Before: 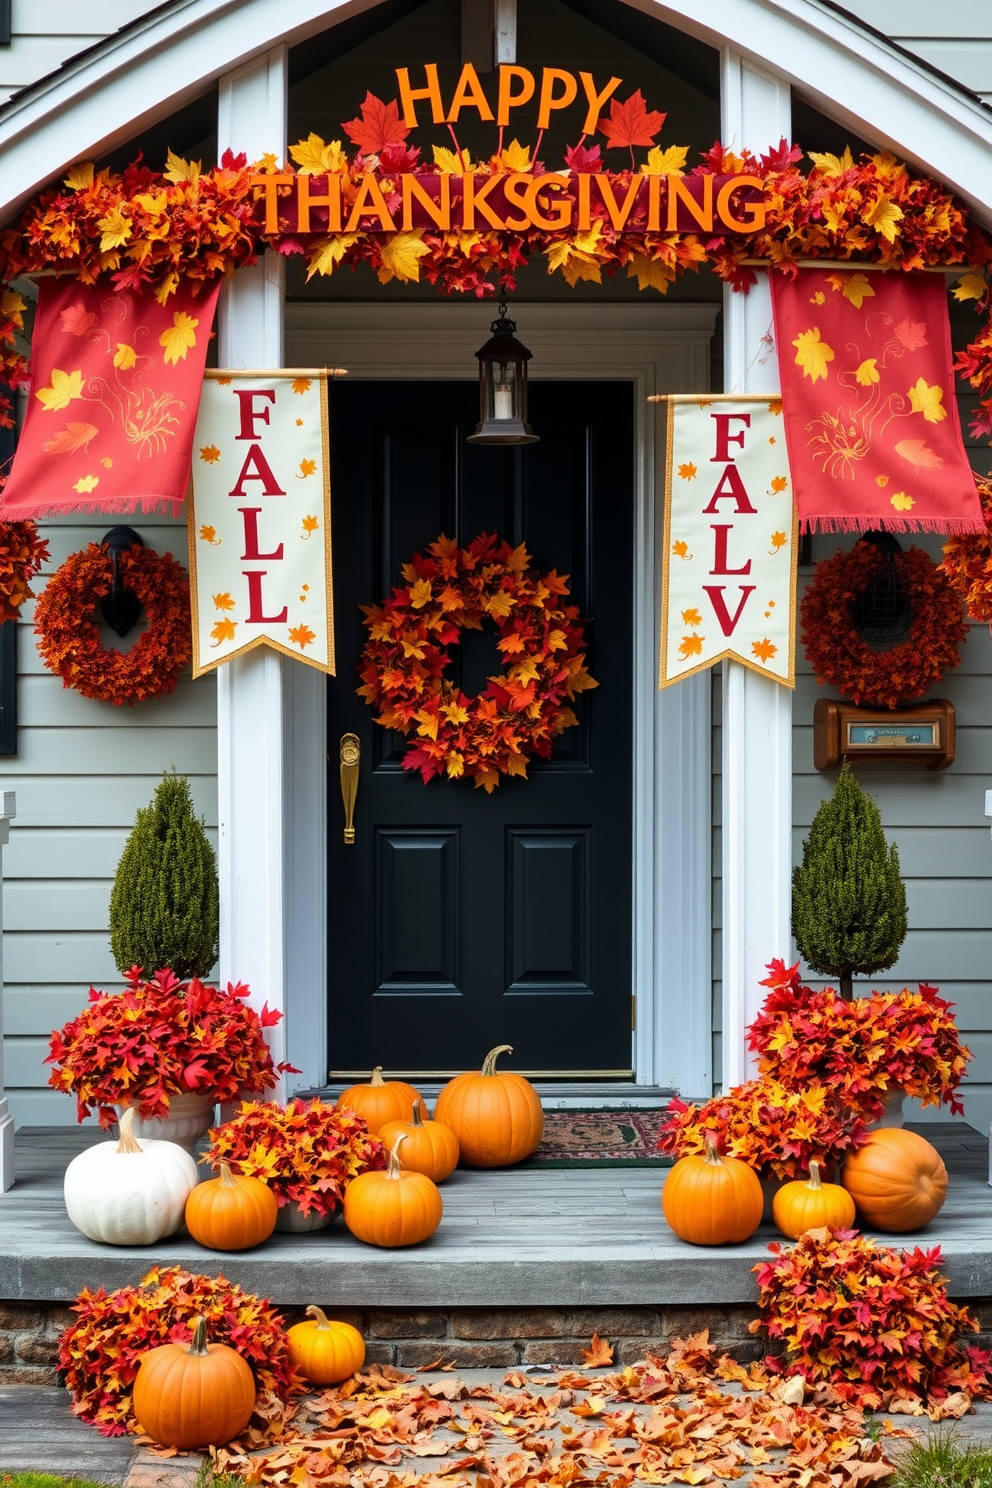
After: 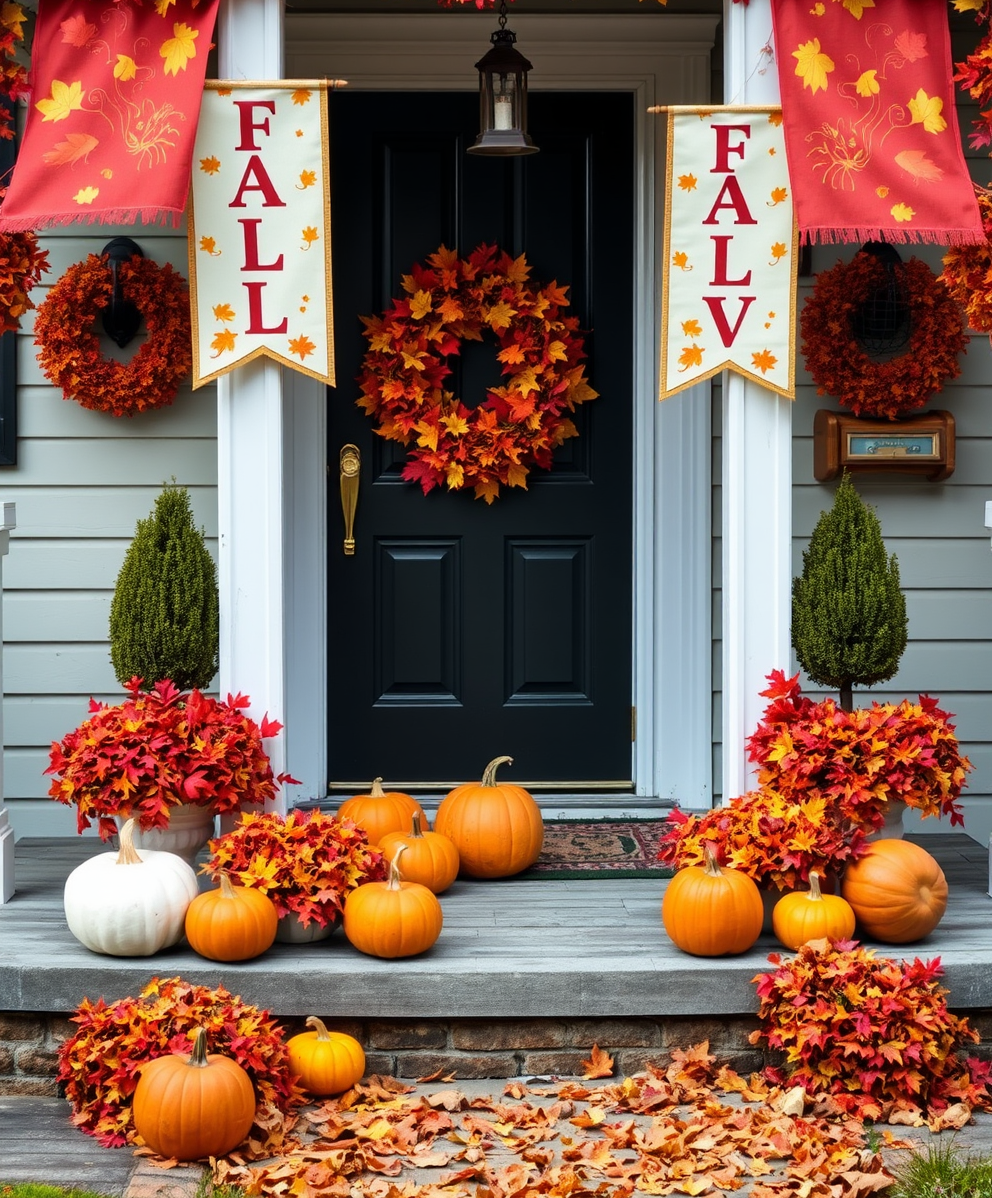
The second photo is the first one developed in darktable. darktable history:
crop and rotate: top 19.486%
